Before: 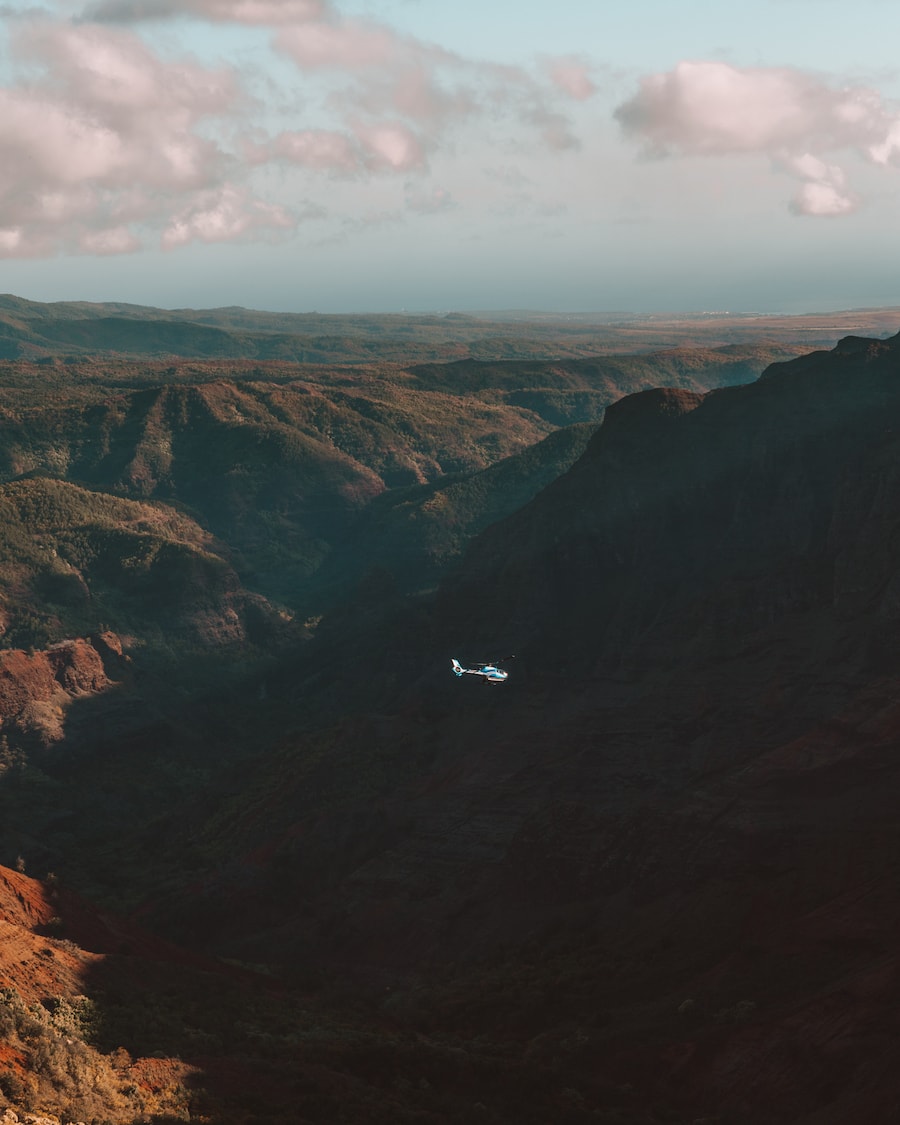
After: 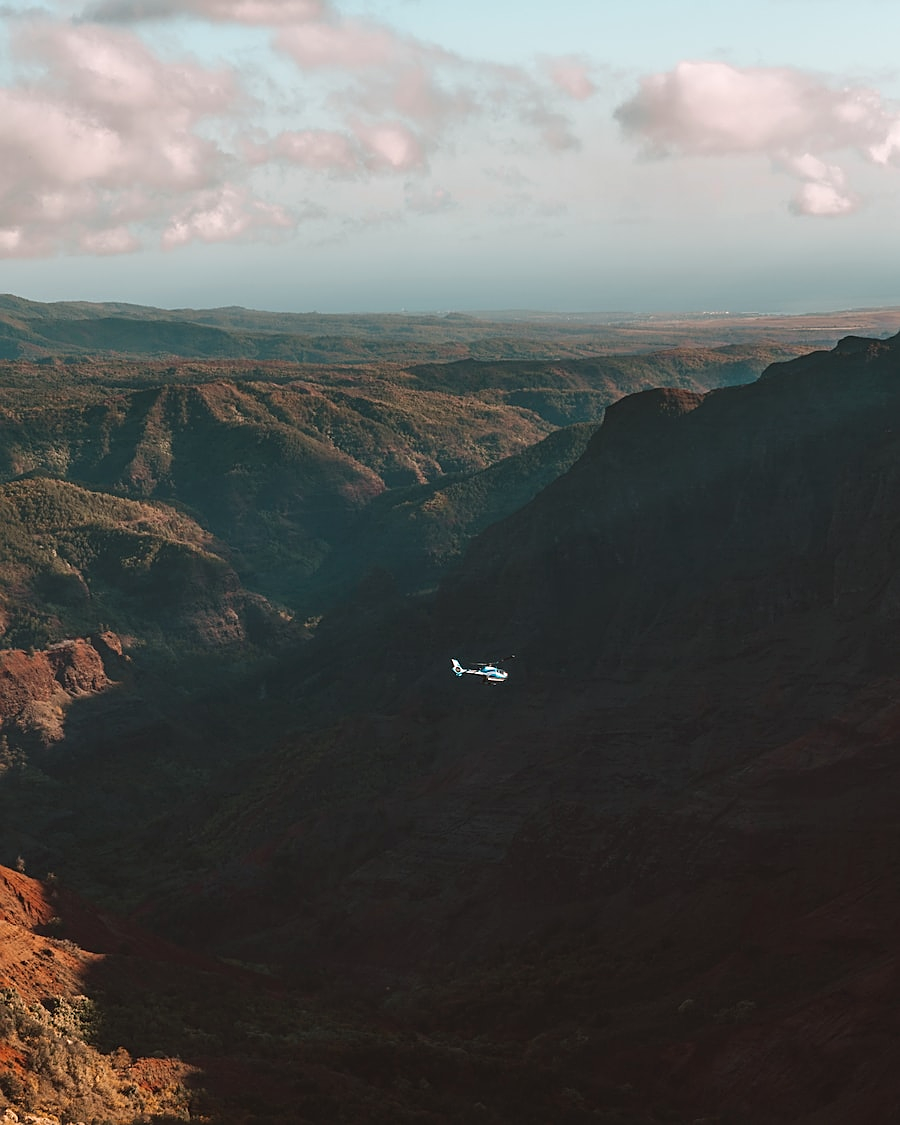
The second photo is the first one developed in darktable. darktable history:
exposure: exposure 0.19 EV, compensate exposure bias true, compensate highlight preservation false
sharpen: on, module defaults
